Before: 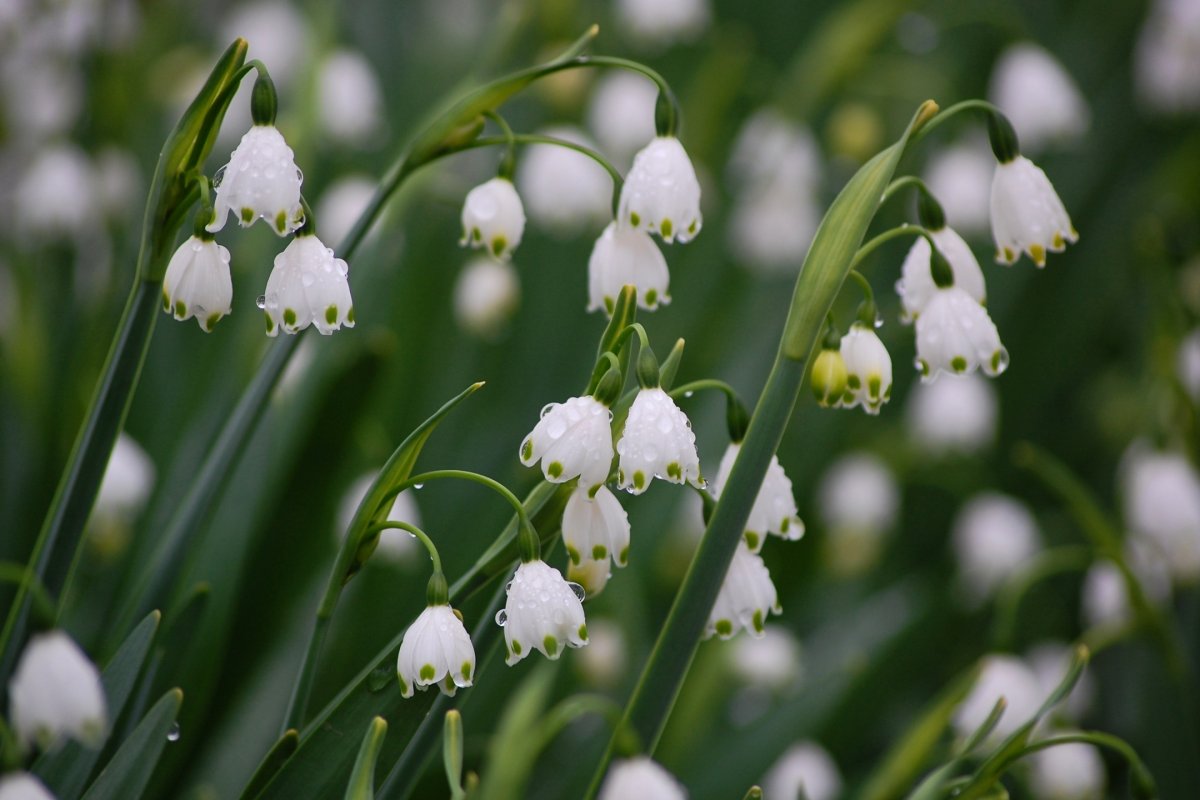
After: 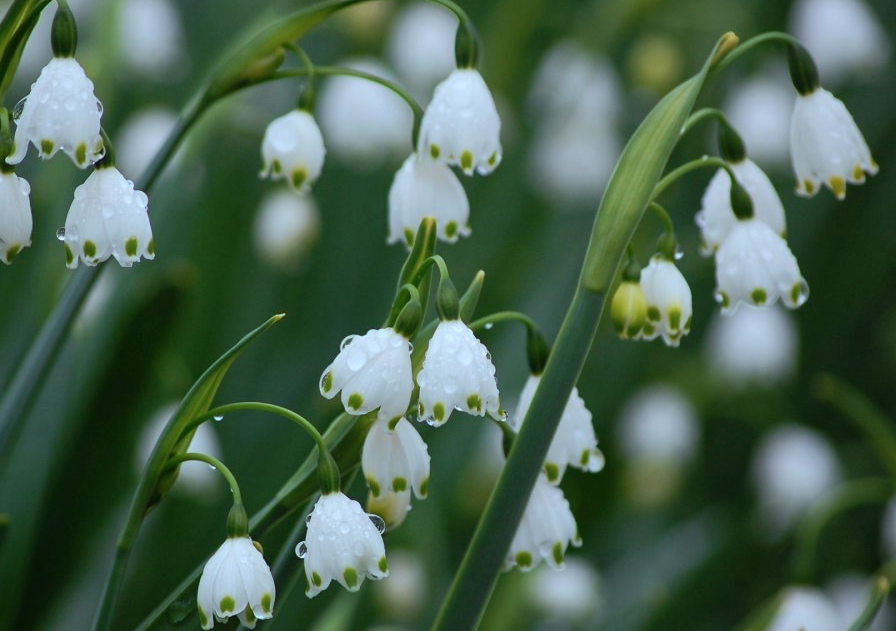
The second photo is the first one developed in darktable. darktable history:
crop: left 16.682%, top 8.587%, right 8.65%, bottom 12.415%
color correction: highlights a* -10.35, highlights b* -9.65
